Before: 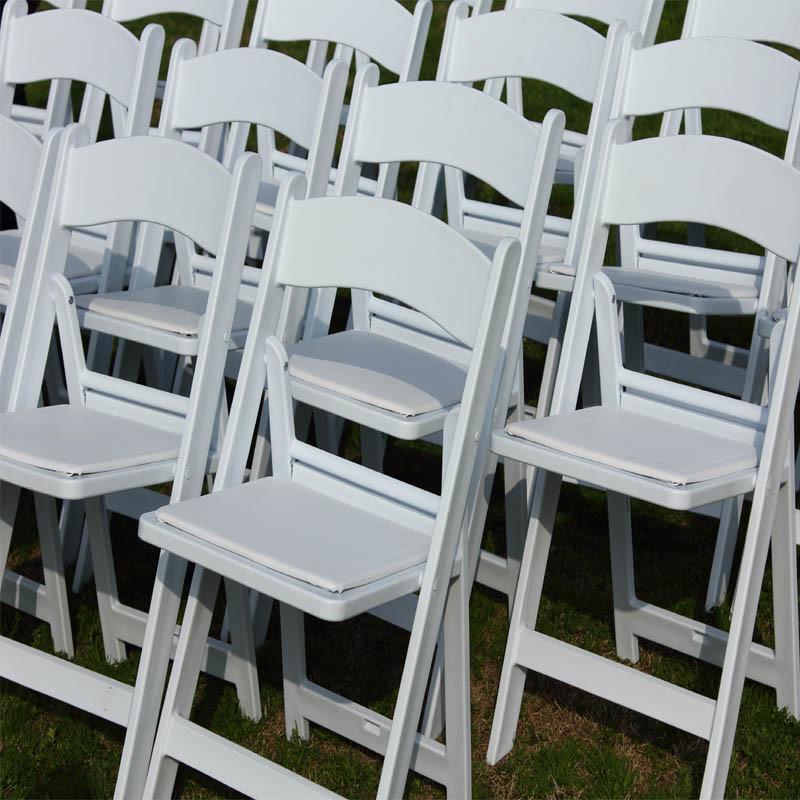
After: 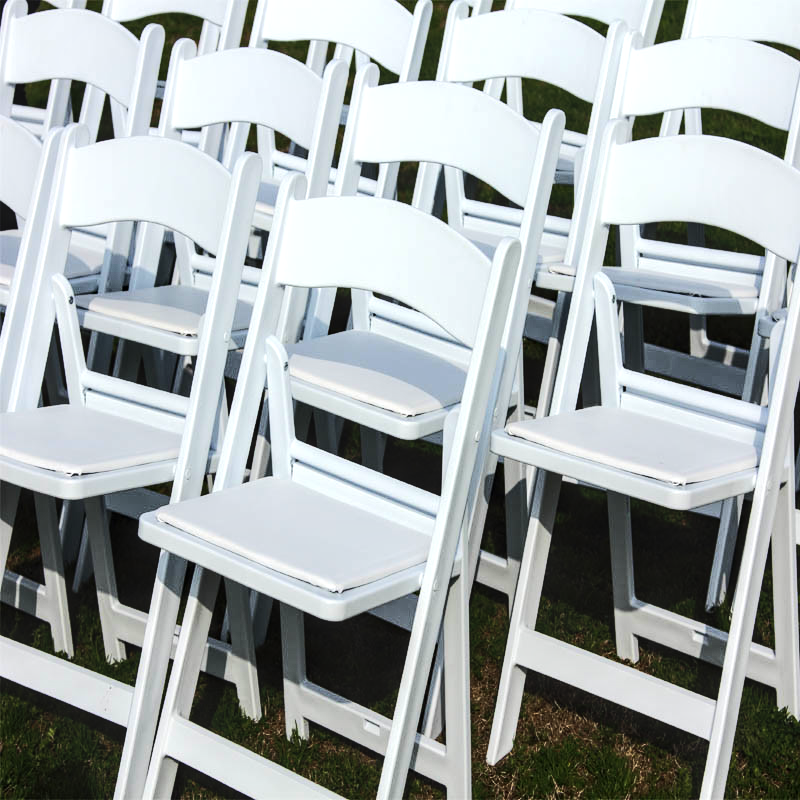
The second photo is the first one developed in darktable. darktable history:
local contrast: detail 130%
tone equalizer: -8 EV -0.75 EV, -7 EV -0.7 EV, -6 EV -0.6 EV, -5 EV -0.4 EV, -3 EV 0.4 EV, -2 EV 0.6 EV, -1 EV 0.7 EV, +0 EV 0.75 EV, edges refinement/feathering 500, mask exposure compensation -1.57 EV, preserve details no
rgb curve: curves: ch0 [(0, 0) (0.284, 0.292) (0.505, 0.644) (1, 1)], compensate middle gray true
